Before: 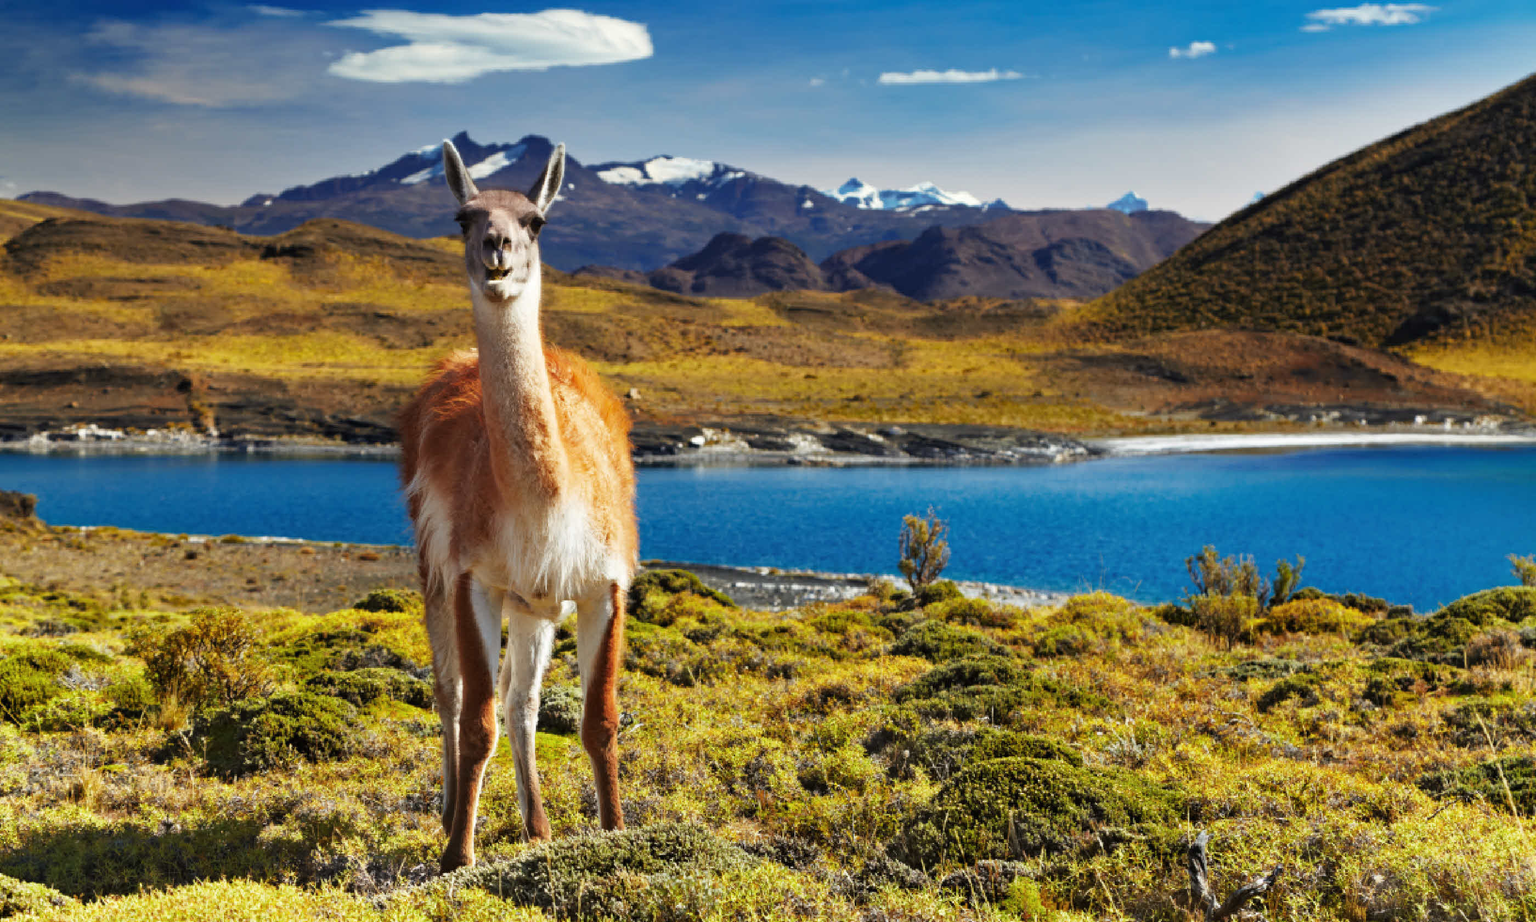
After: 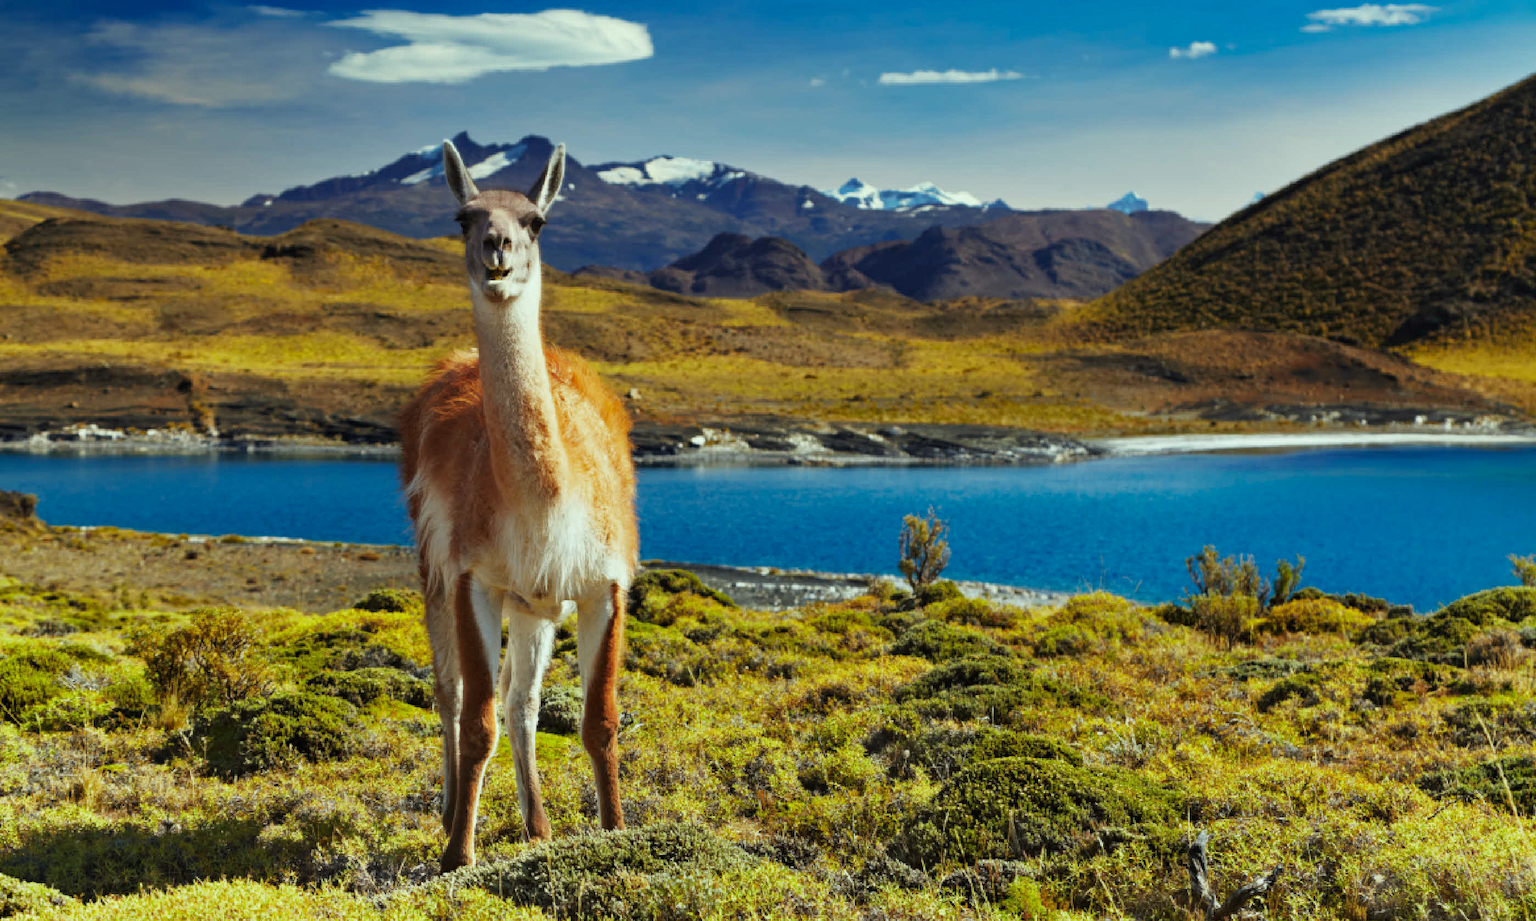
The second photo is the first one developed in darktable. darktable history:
color correction: highlights a* -8.23, highlights b* 3.07
exposure: exposure -0.158 EV, compensate exposure bias true, compensate highlight preservation false
